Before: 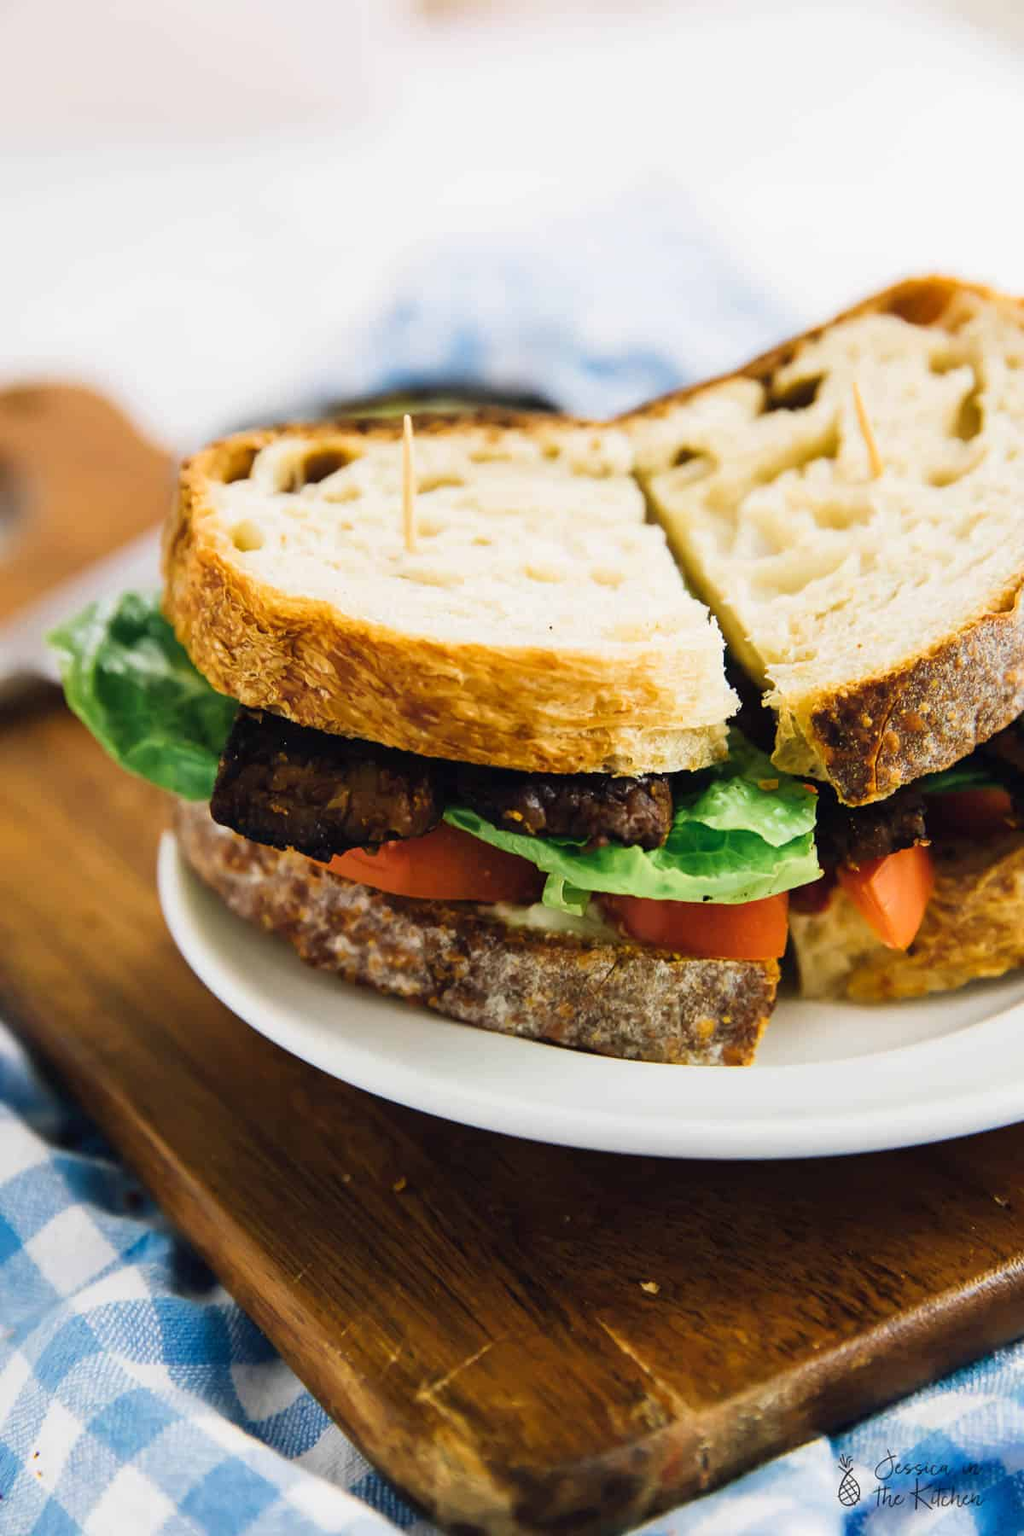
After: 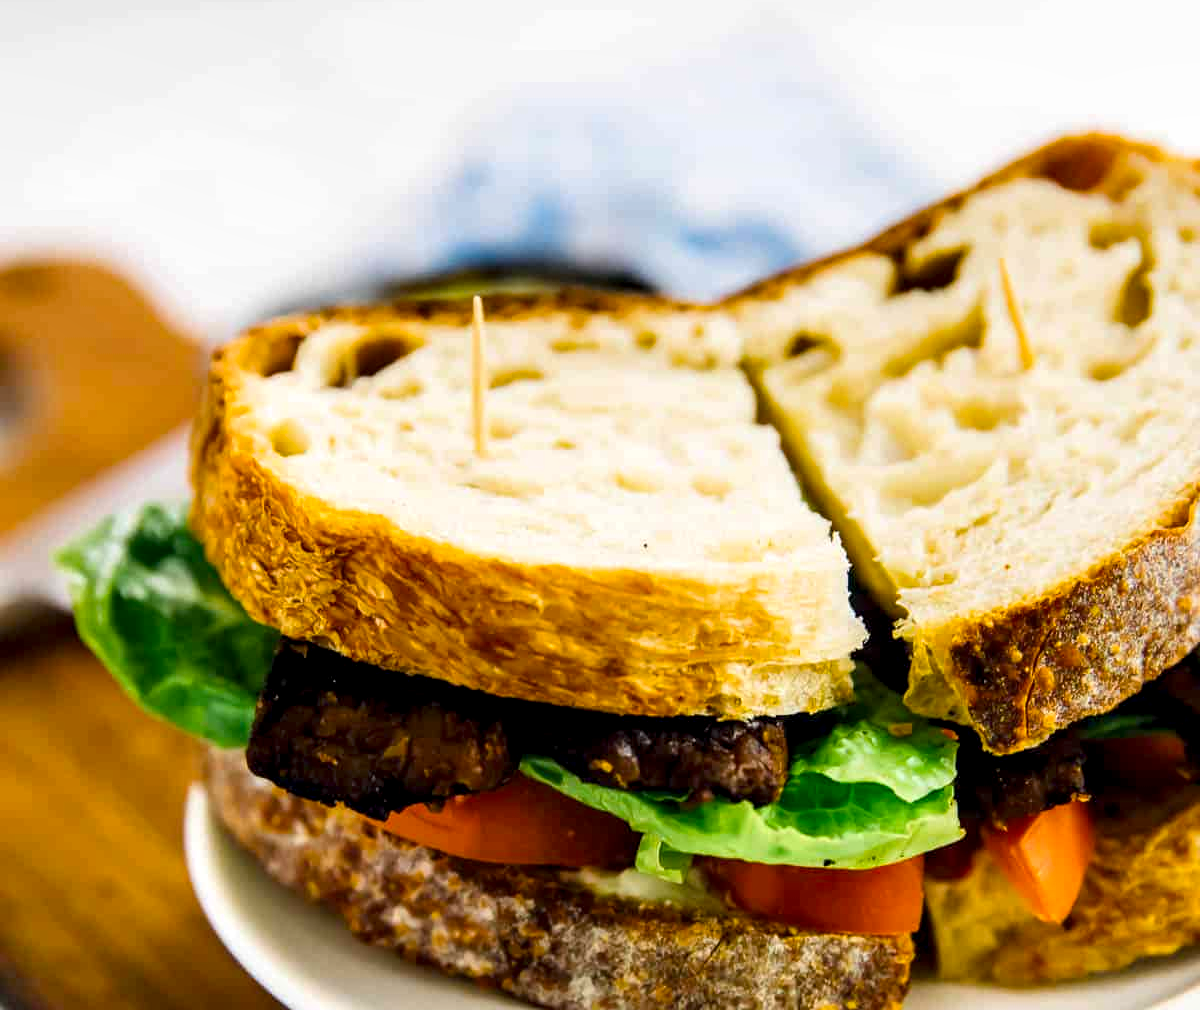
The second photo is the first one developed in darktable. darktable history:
local contrast: detail 135%, midtone range 0.75
color balance rgb: perceptual saturation grading › global saturation 25%, global vibrance 20%
crop and rotate: top 10.605%, bottom 33.274%
